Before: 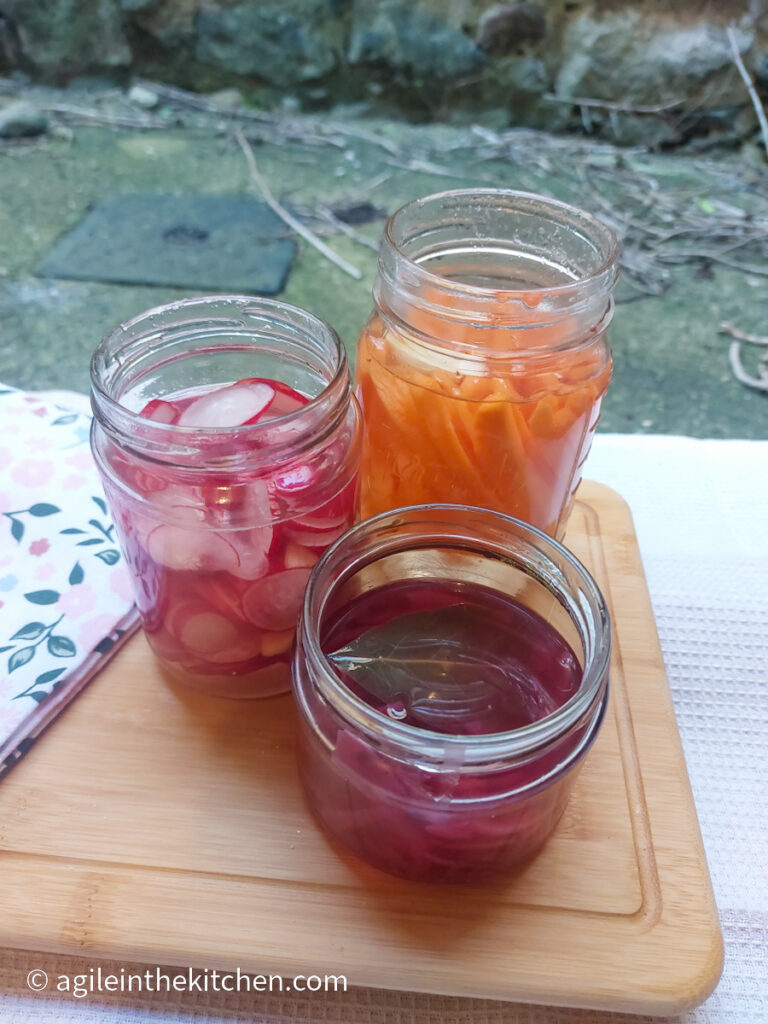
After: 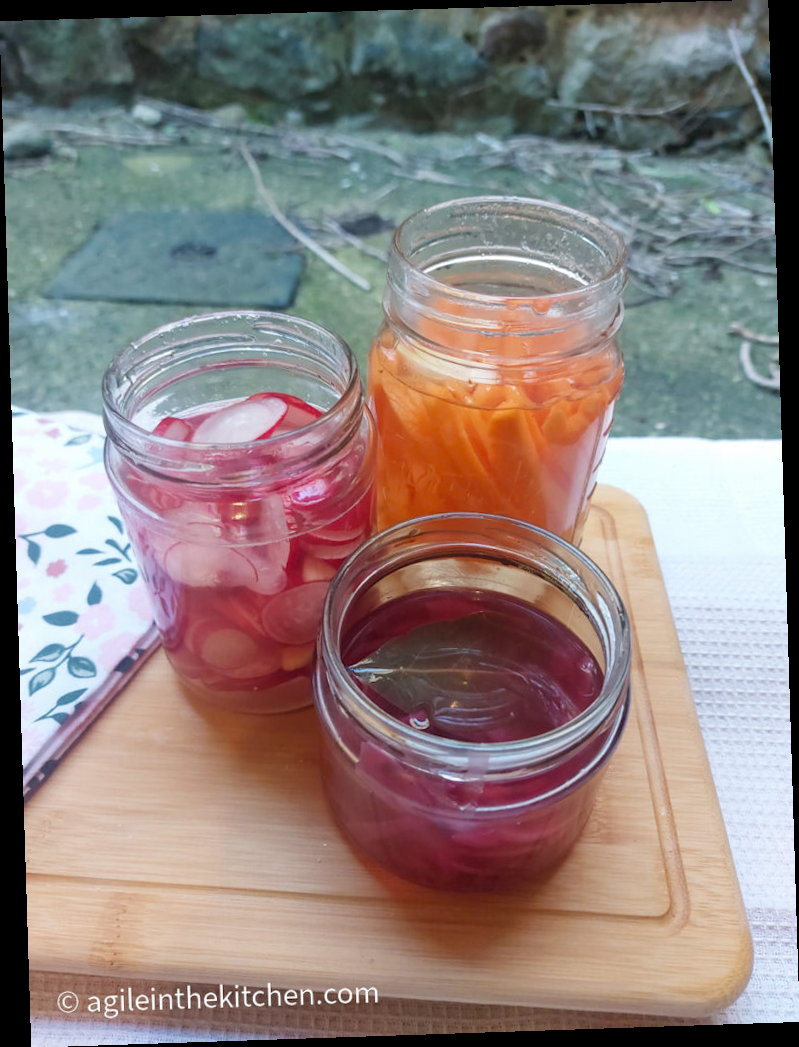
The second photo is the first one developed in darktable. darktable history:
color balance: mode lift, gamma, gain (sRGB)
tone equalizer: on, module defaults
rotate and perspective: rotation -1.77°, lens shift (horizontal) 0.004, automatic cropping off
